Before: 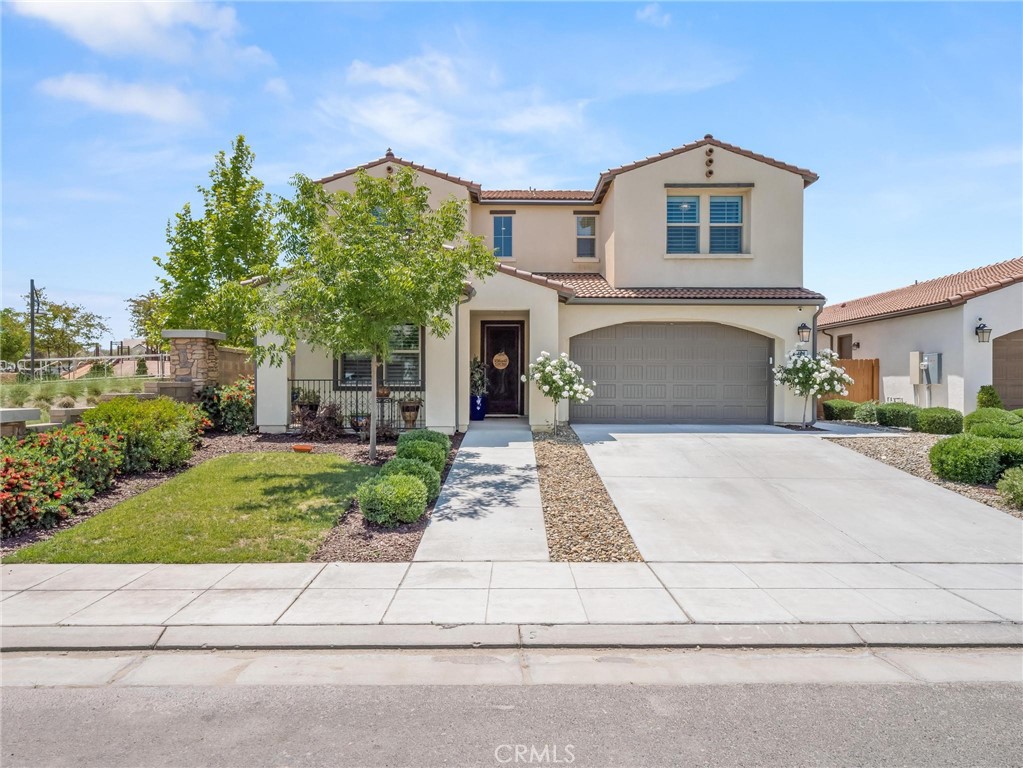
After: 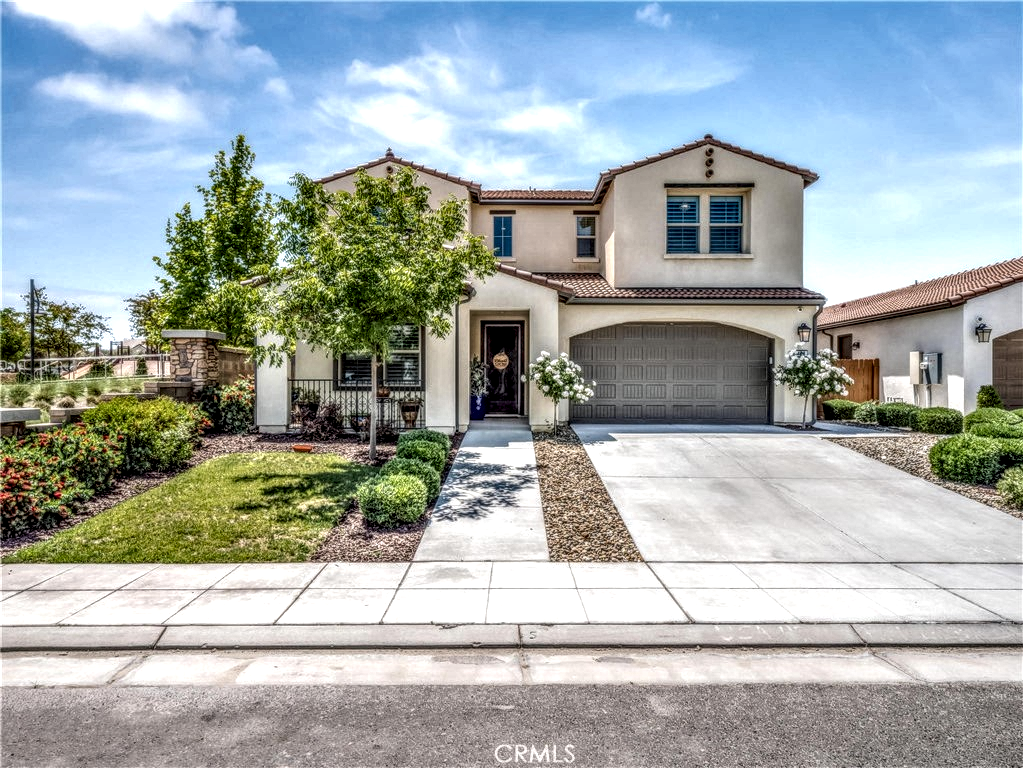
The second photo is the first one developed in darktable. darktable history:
color correction: highlights b* 0.056
local contrast: highlights 2%, shadows 4%, detail 299%, midtone range 0.307
contrast equalizer: y [[0.514, 0.573, 0.581, 0.508, 0.5, 0.5], [0.5 ×6], [0.5 ×6], [0 ×6], [0 ×6]]
